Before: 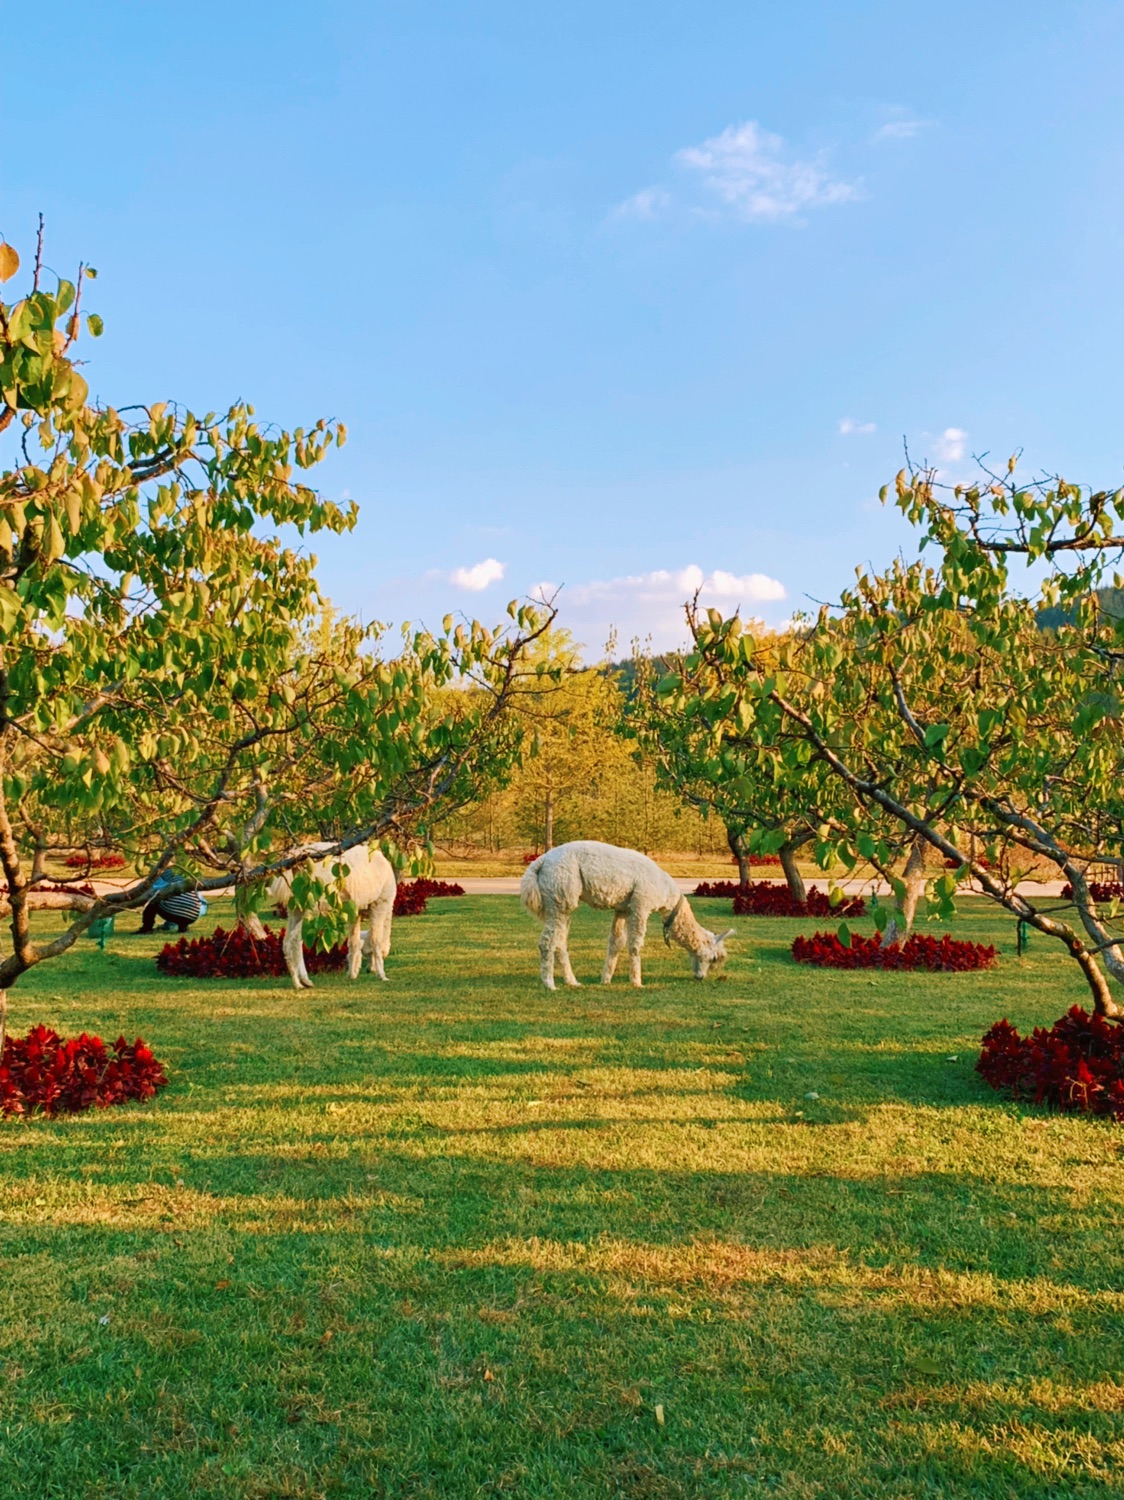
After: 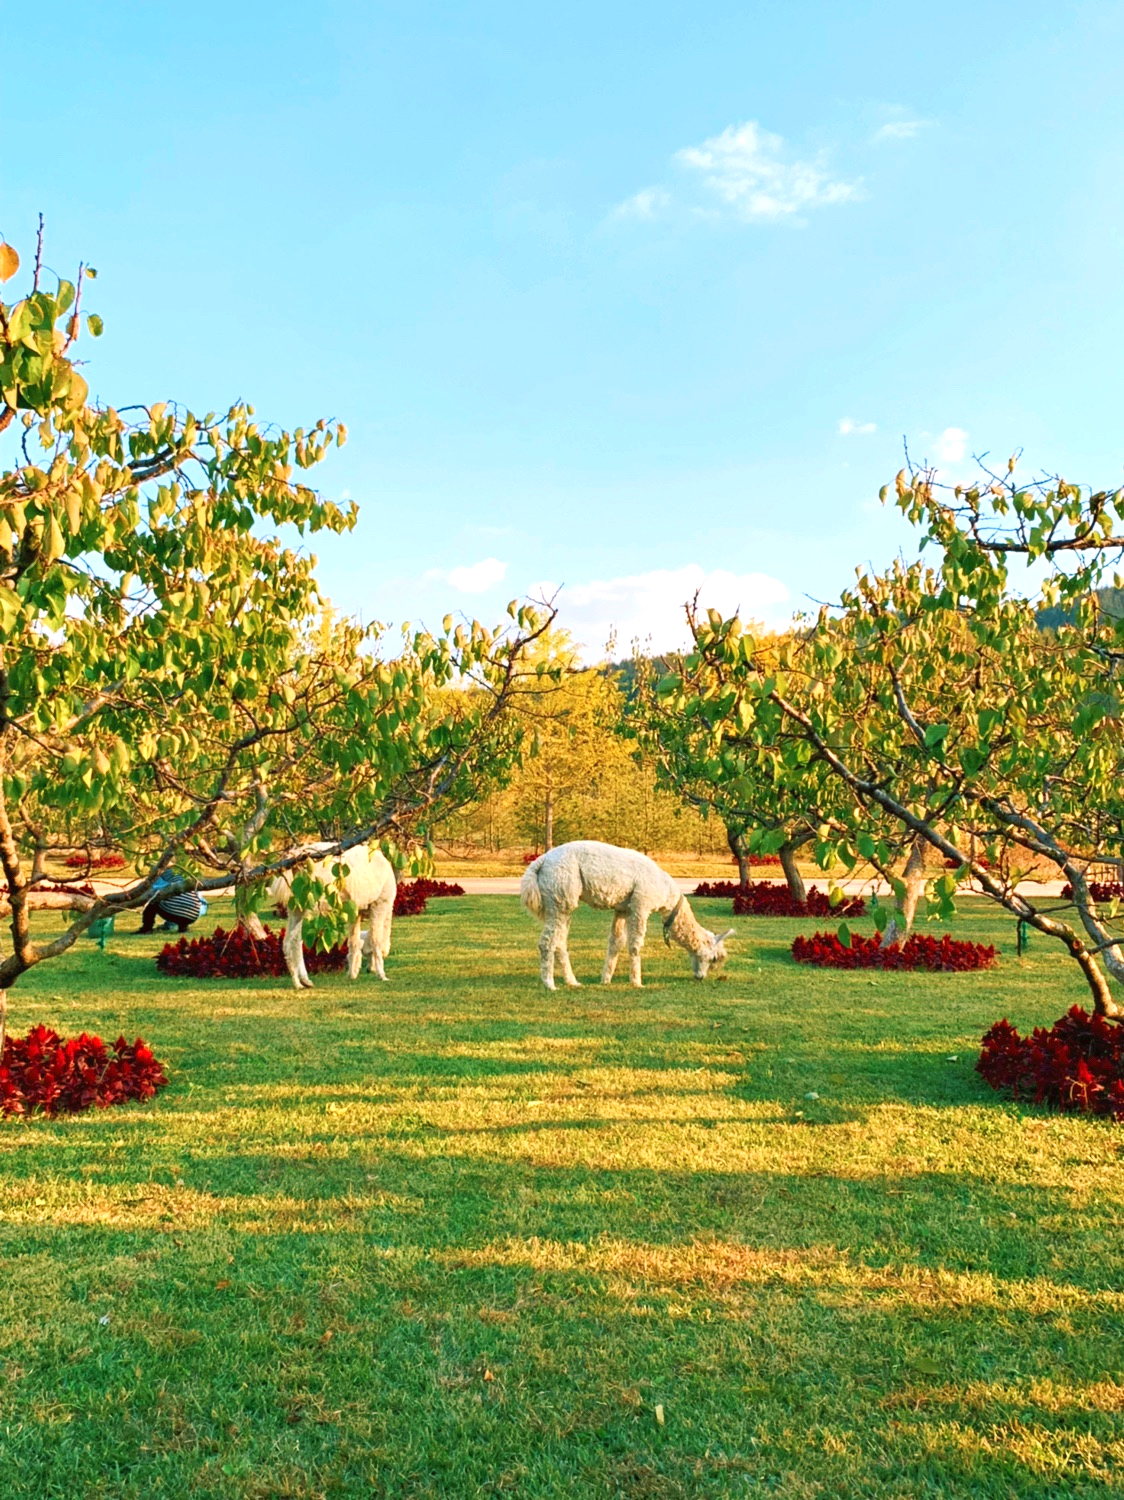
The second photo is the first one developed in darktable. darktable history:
exposure: exposure 0.553 EV, compensate highlight preservation false
